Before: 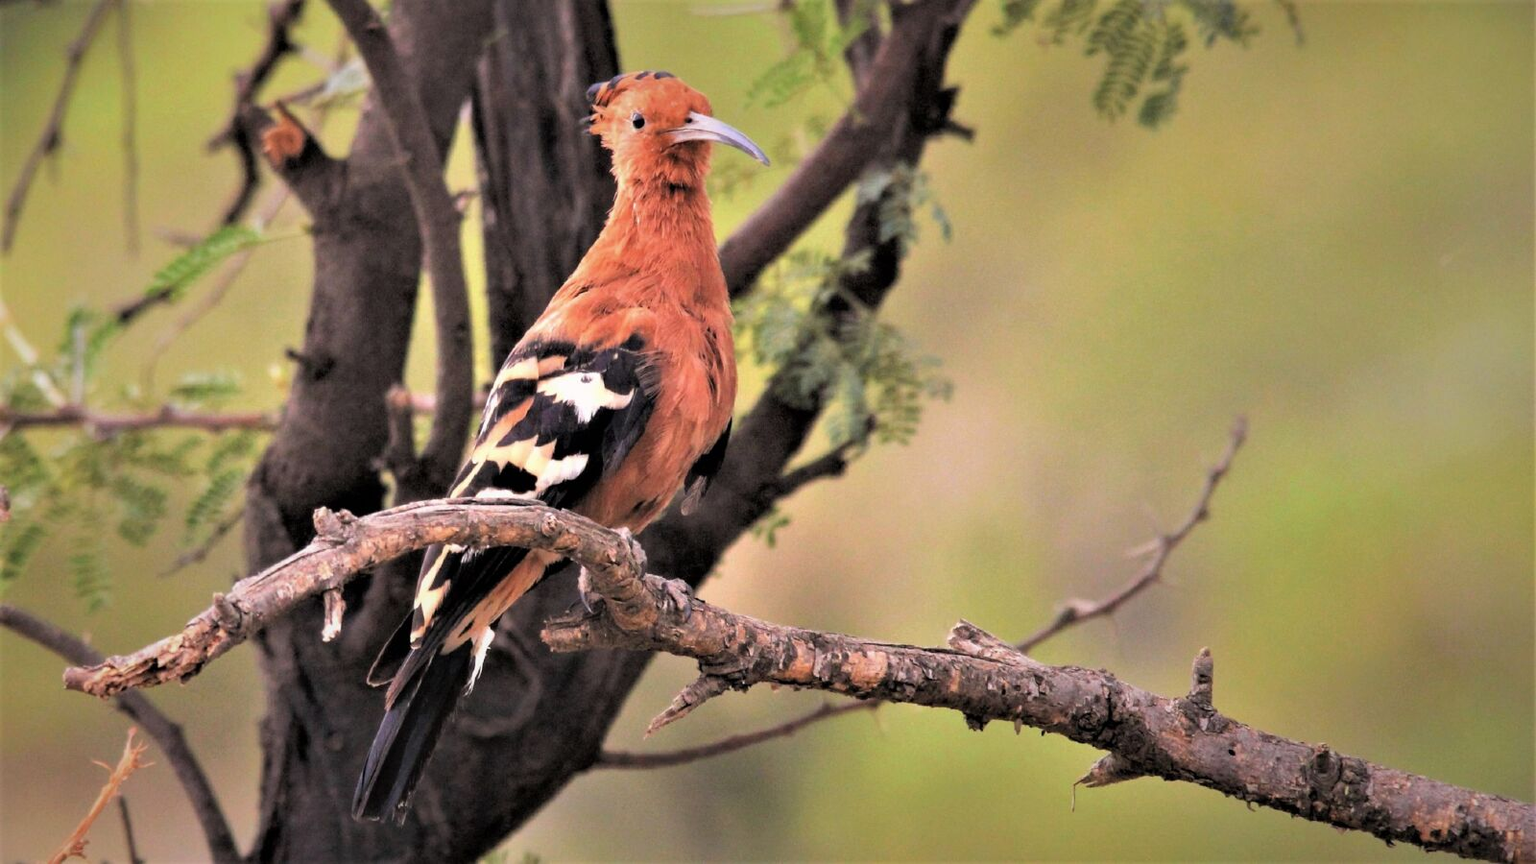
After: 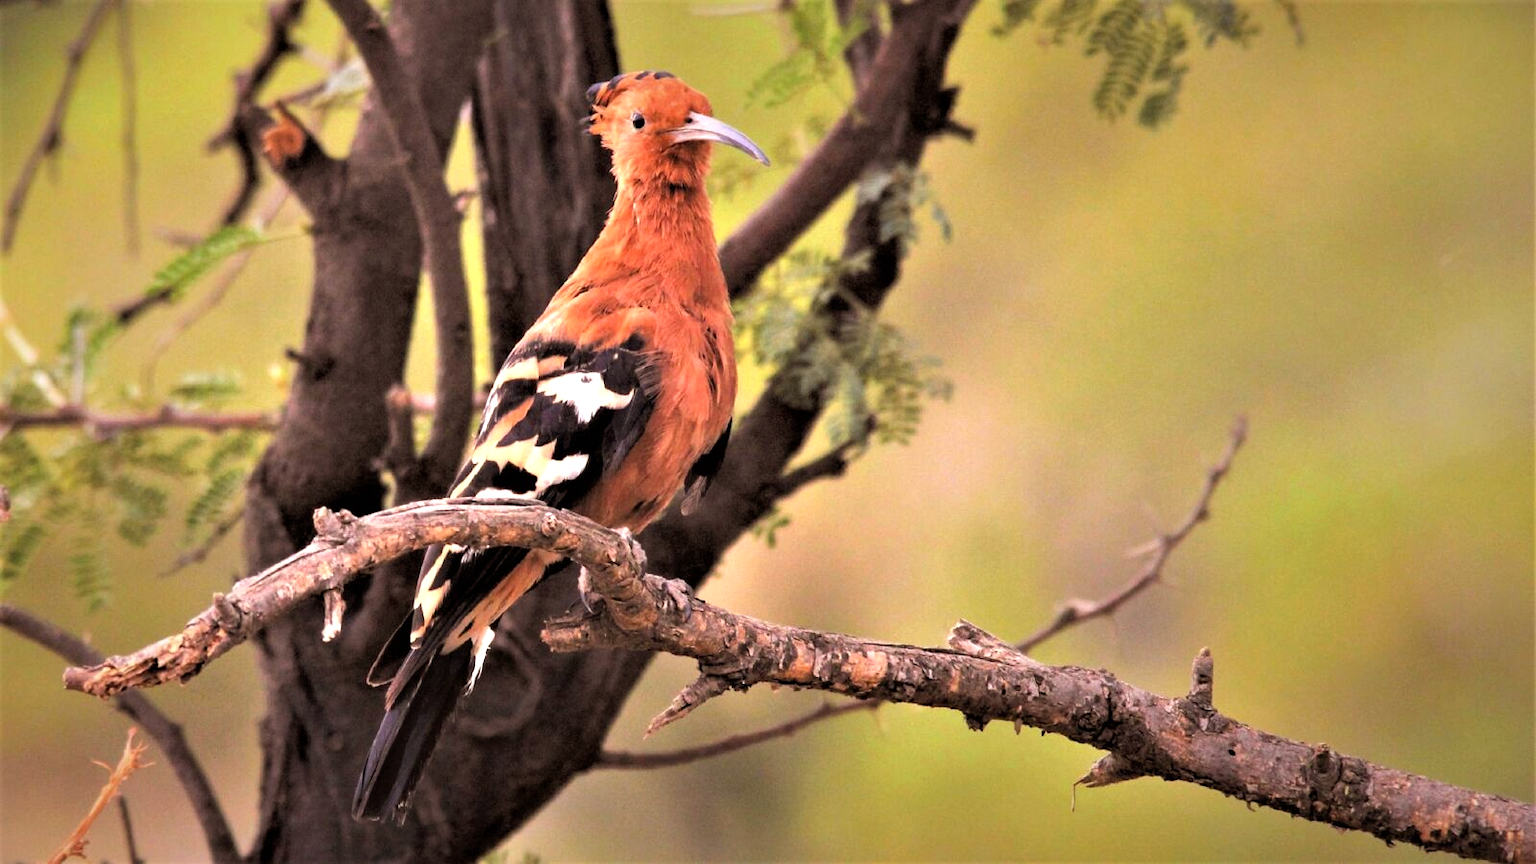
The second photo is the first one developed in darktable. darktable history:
color balance rgb: shadows lift › chroma 2.001%, shadows lift › hue 137.77°, power › chroma 1.568%, power › hue 27.53°, perceptual saturation grading › global saturation 4.039%, perceptual brilliance grading › global brilliance 1.653%, perceptual brilliance grading › highlights 8.561%, perceptual brilliance grading › shadows -3.583%
